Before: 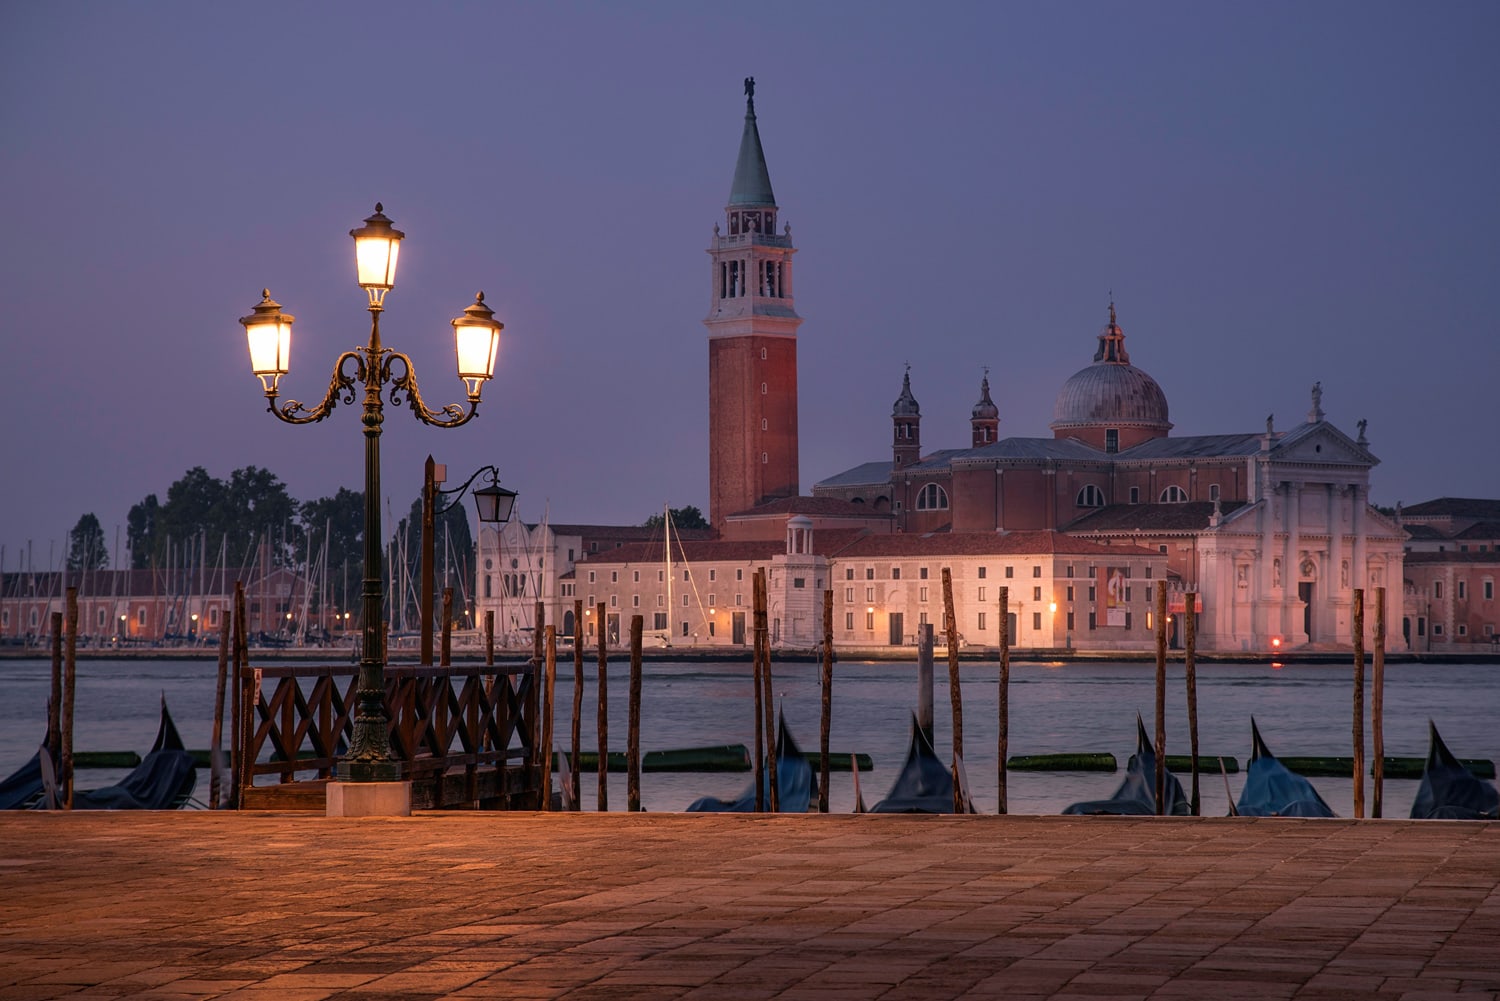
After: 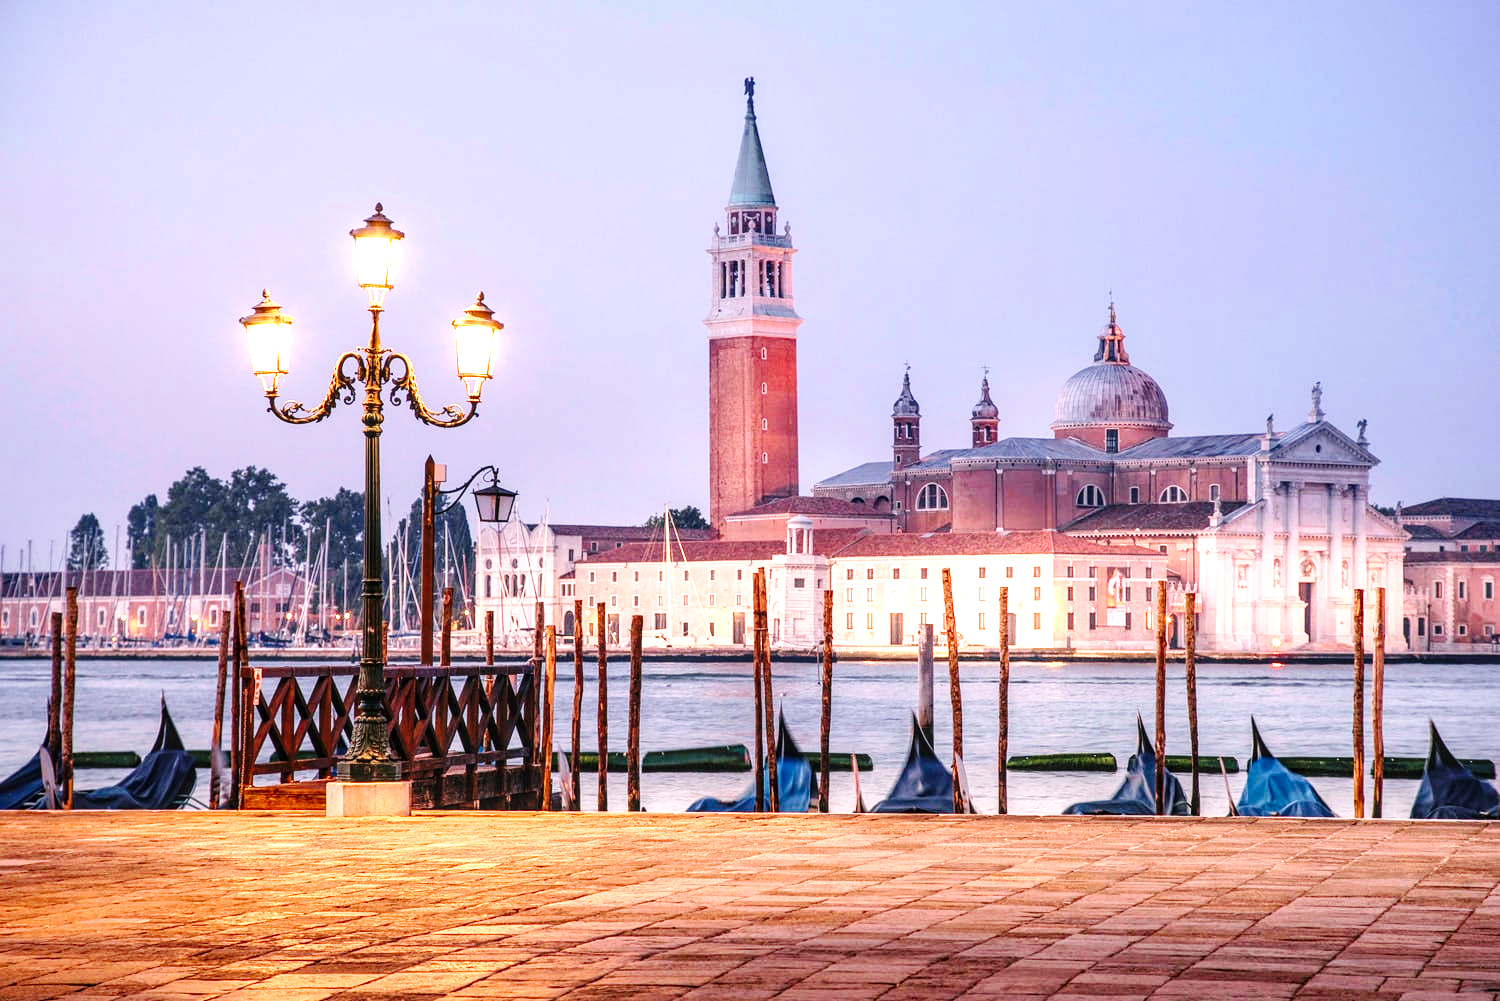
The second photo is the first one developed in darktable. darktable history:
base curve: curves: ch0 [(0, 0) (0.036, 0.025) (0.121, 0.166) (0.206, 0.329) (0.605, 0.79) (1, 1)], preserve colors none
local contrast: detail 130%
exposure: black level correction 0, exposure 1.1 EV, compensate exposure bias true, compensate highlight preservation false
